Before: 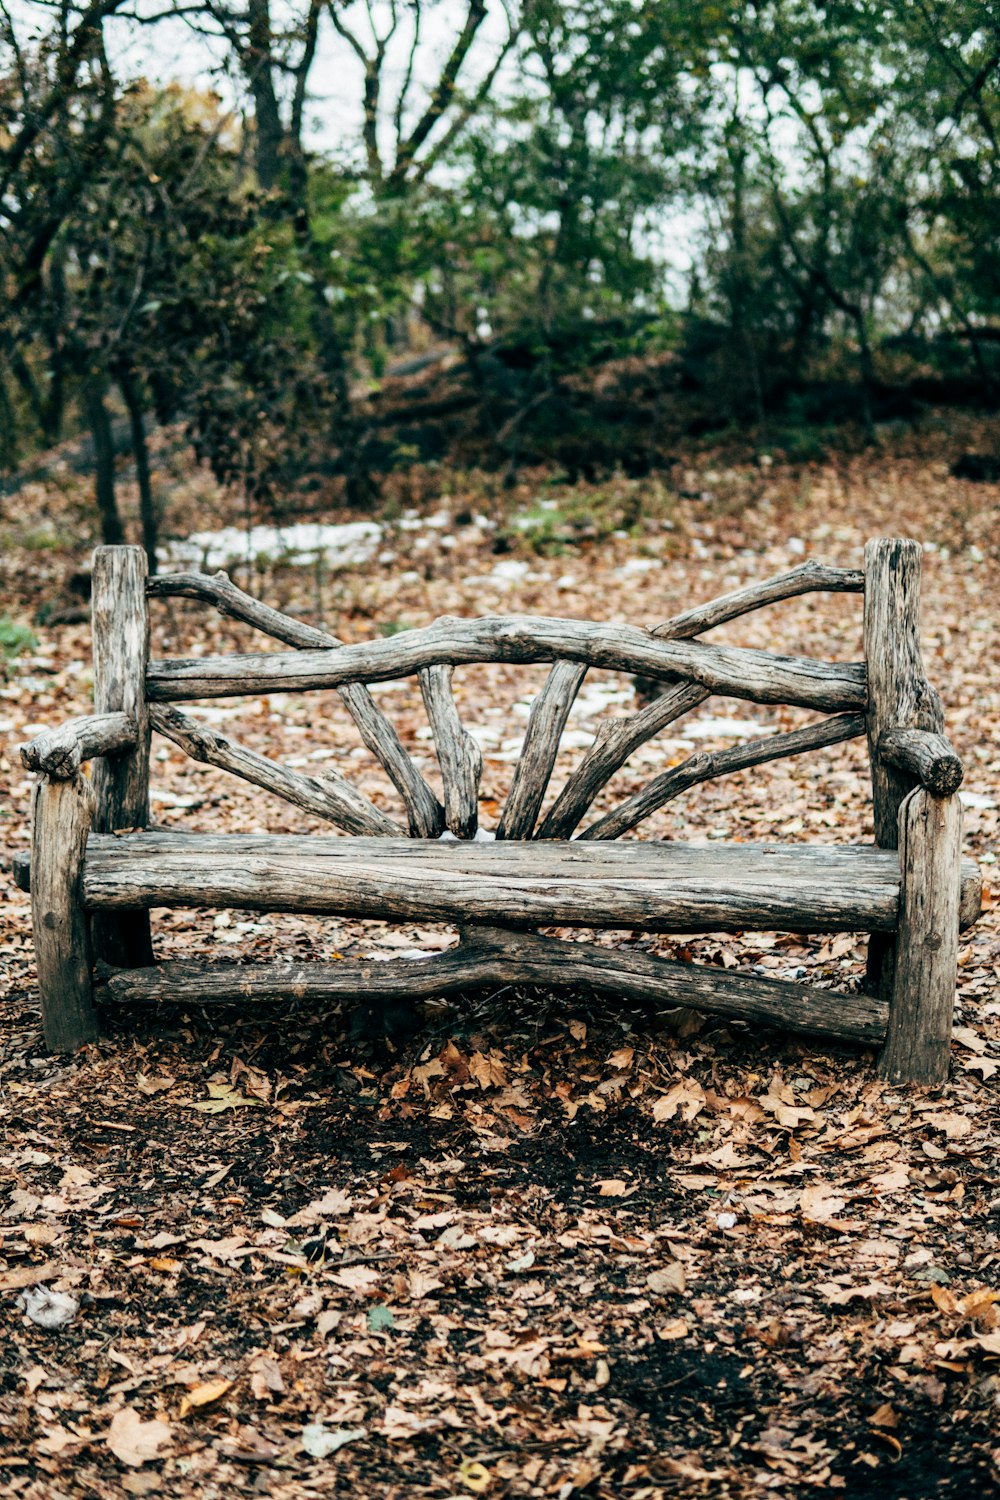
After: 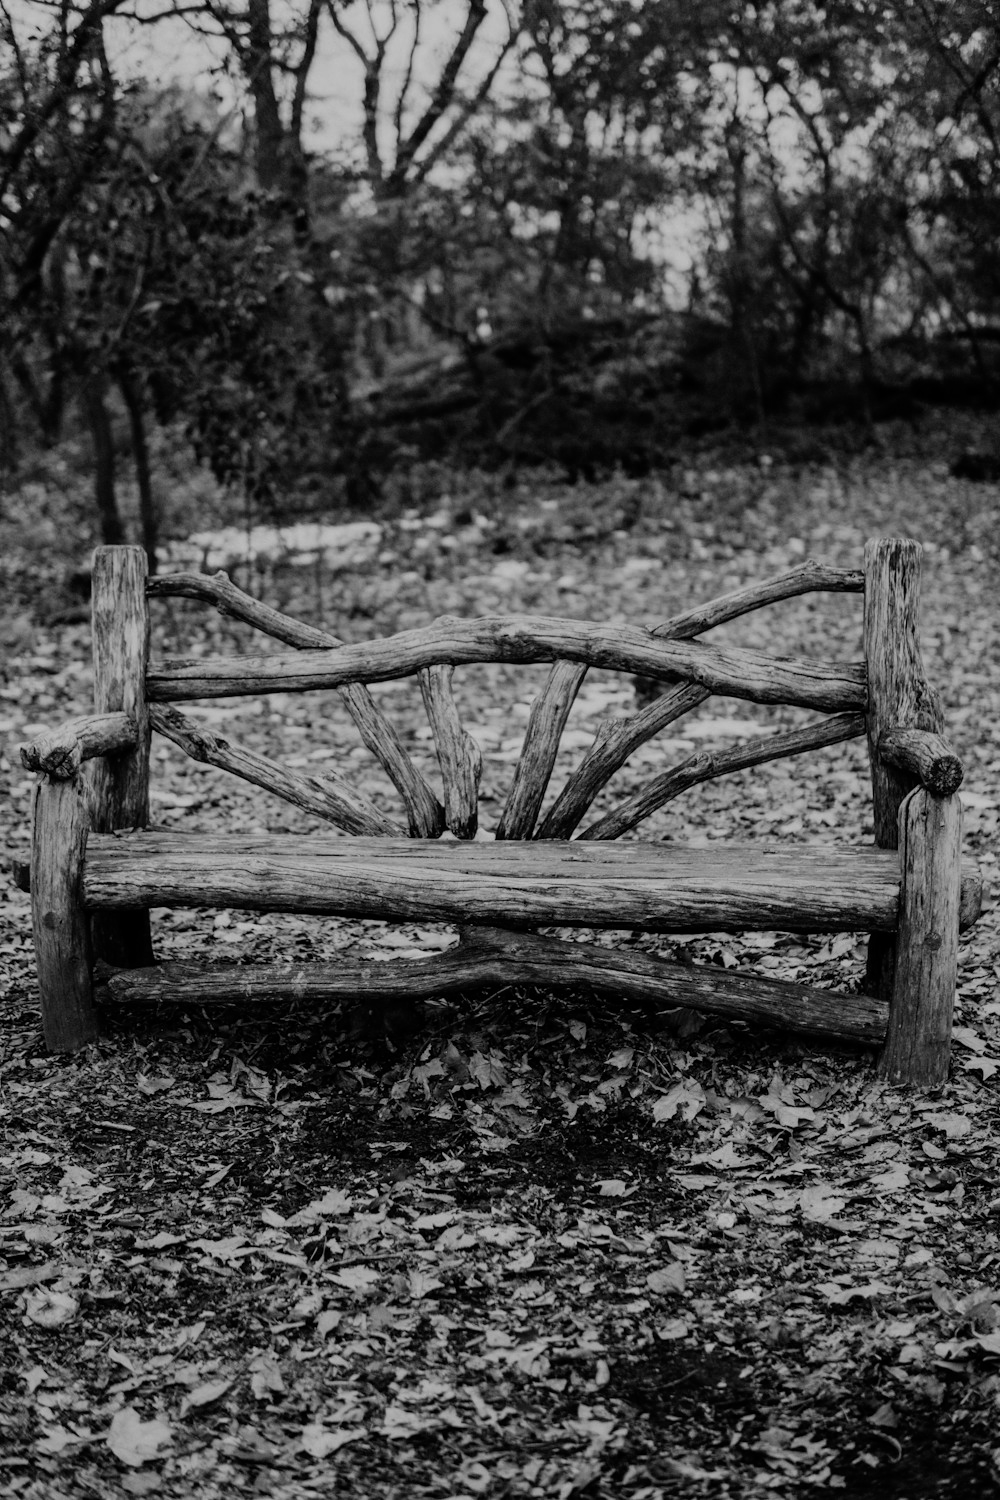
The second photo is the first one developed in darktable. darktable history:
color calibration: output gray [0.31, 0.36, 0.33, 0], gray › normalize channels true, illuminant same as pipeline (D50), adaptation XYZ, x 0.346, y 0.359, gamut compression 0
exposure: black level correction 0, exposure -0.766 EV, compensate highlight preservation false
